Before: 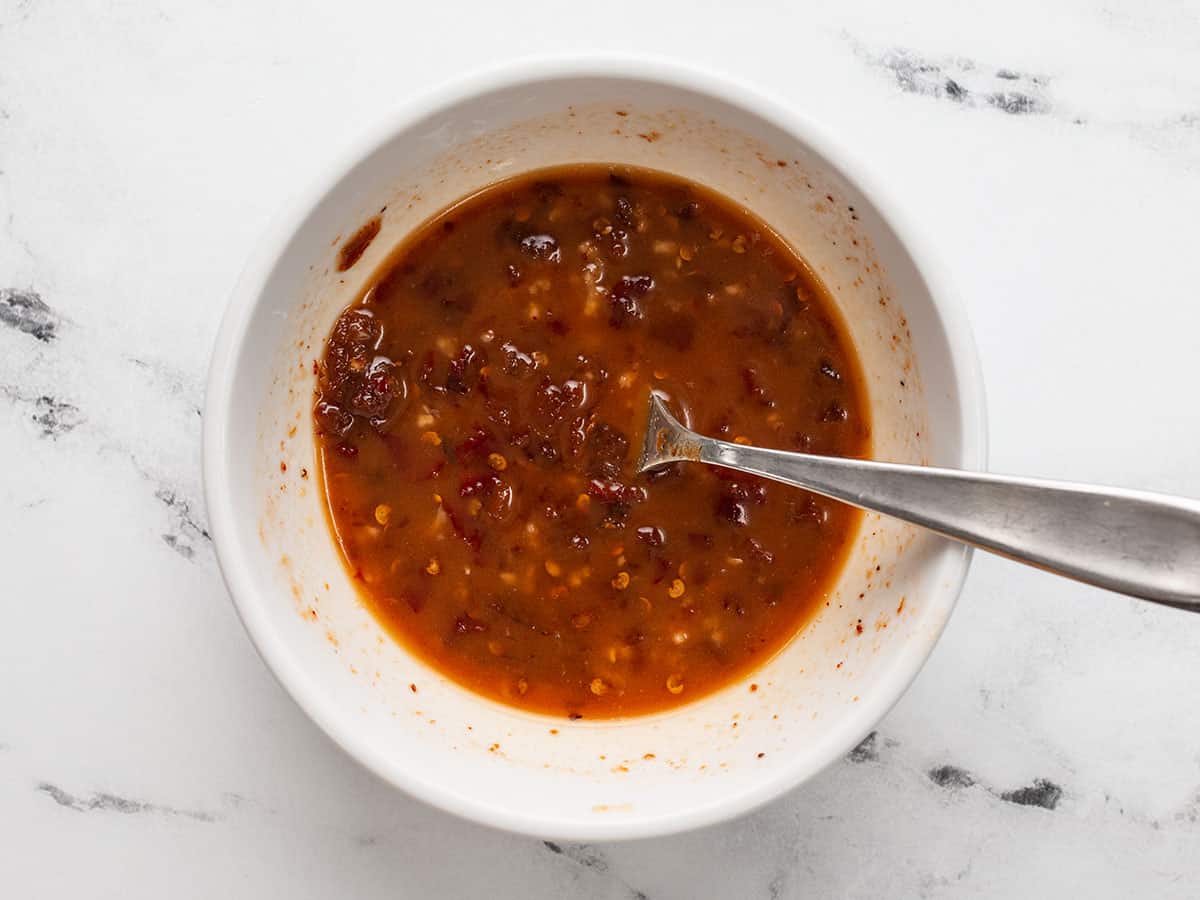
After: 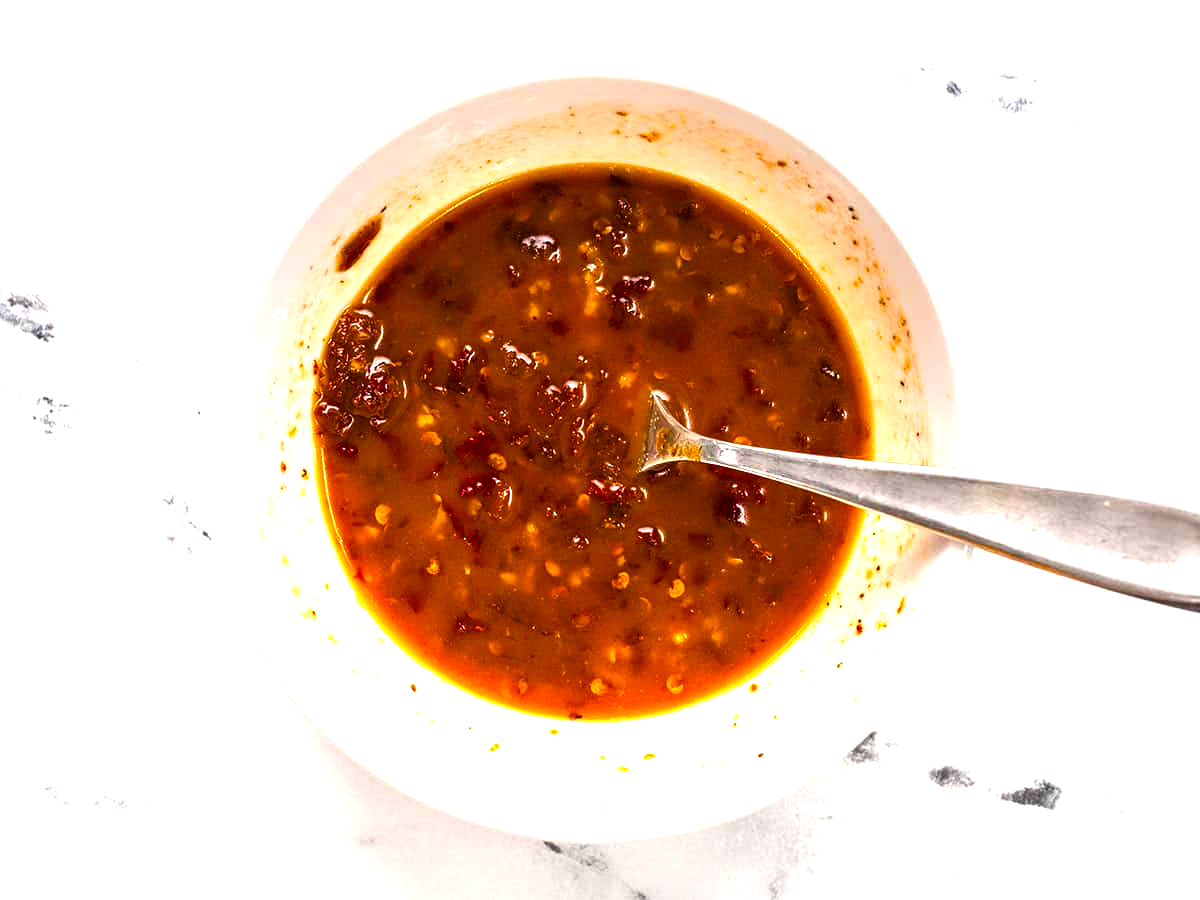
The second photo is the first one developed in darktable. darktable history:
color balance rgb: perceptual saturation grading › global saturation 36.513%, perceptual saturation grading › shadows 34.694%, perceptual brilliance grading › global brilliance 29.46%, perceptual brilliance grading › highlights 12.206%, perceptual brilliance grading › mid-tones 23.53%, global vibrance 14.361%
